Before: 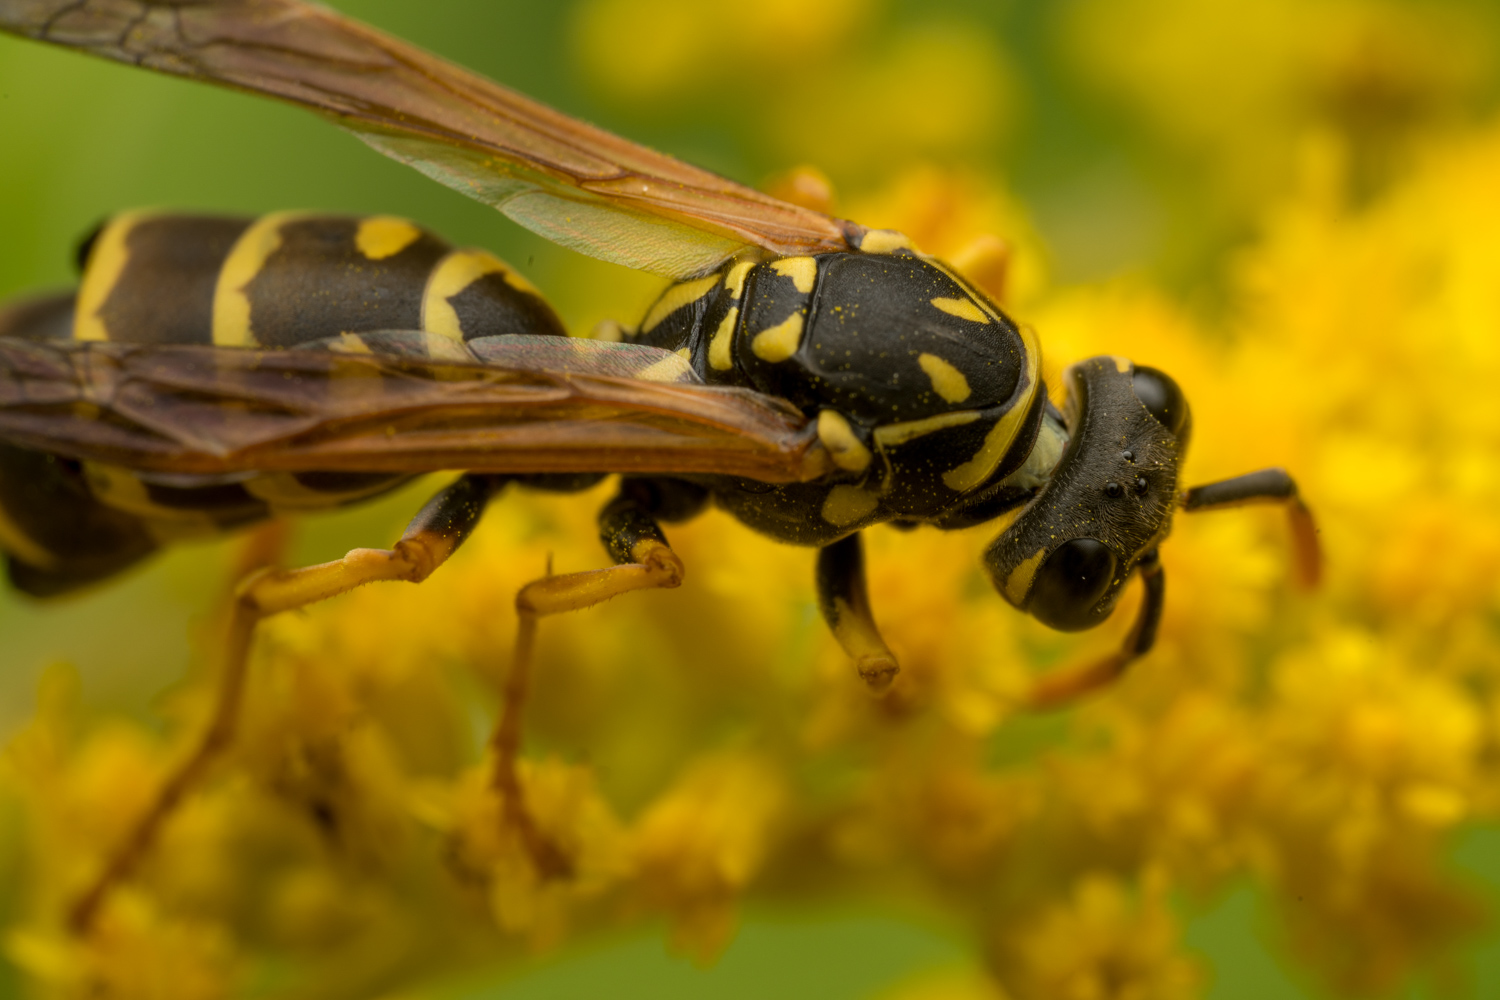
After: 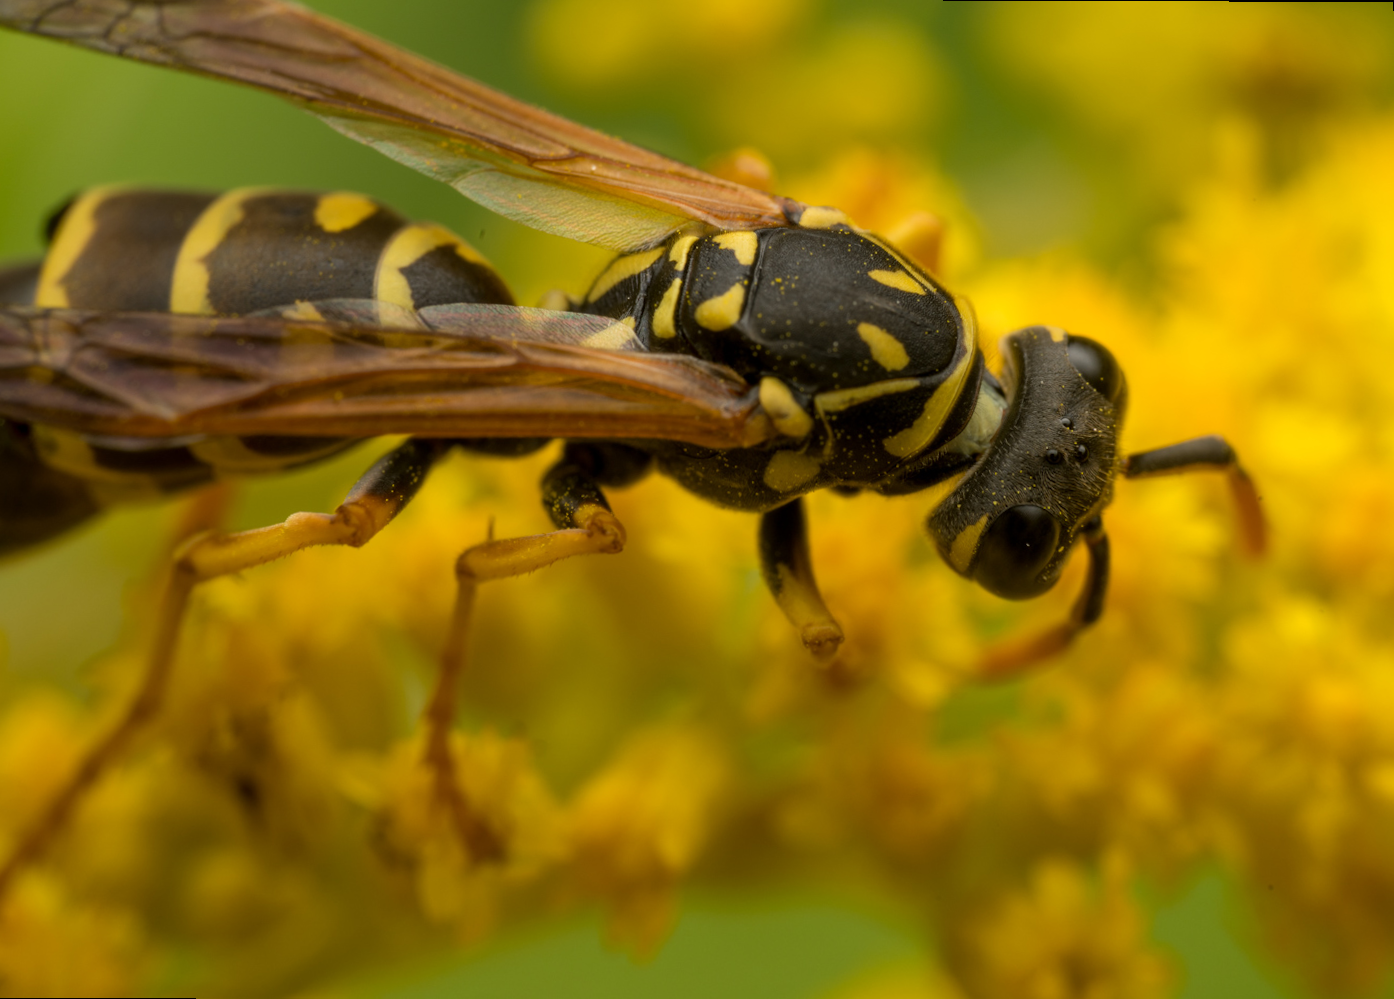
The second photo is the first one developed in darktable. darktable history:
exposure: compensate highlight preservation false
rotate and perspective: rotation 0.215°, lens shift (vertical) -0.139, crop left 0.069, crop right 0.939, crop top 0.002, crop bottom 0.996
